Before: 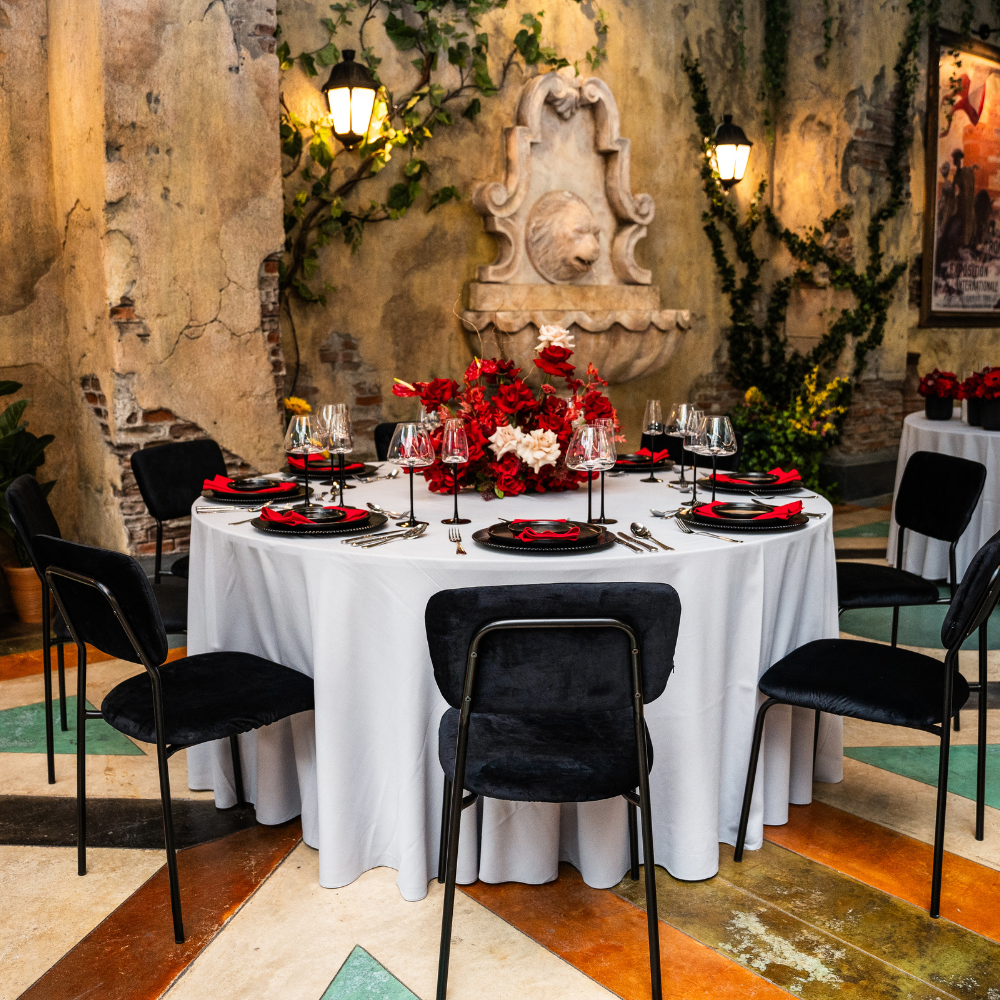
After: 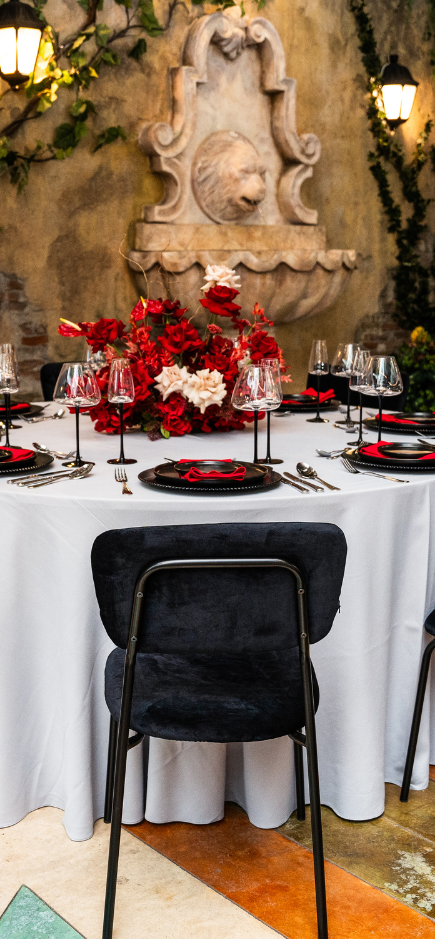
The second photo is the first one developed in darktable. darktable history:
crop: left 33.453%, top 6.002%, right 22.98%
